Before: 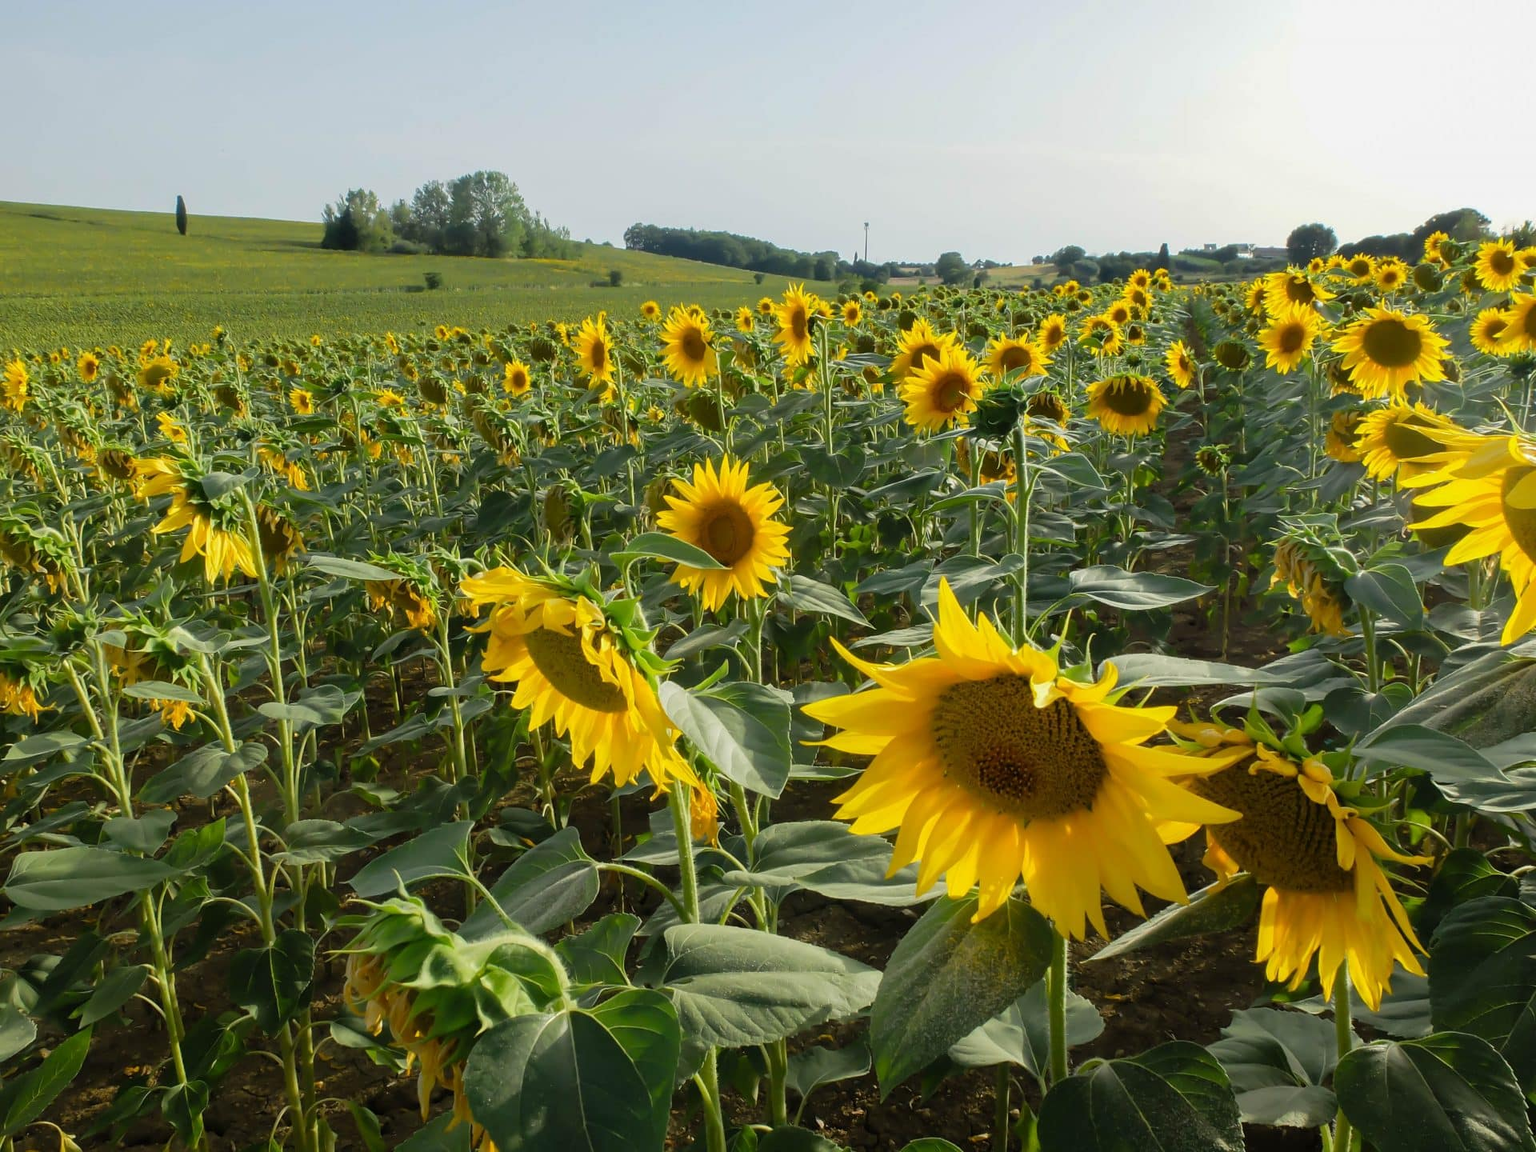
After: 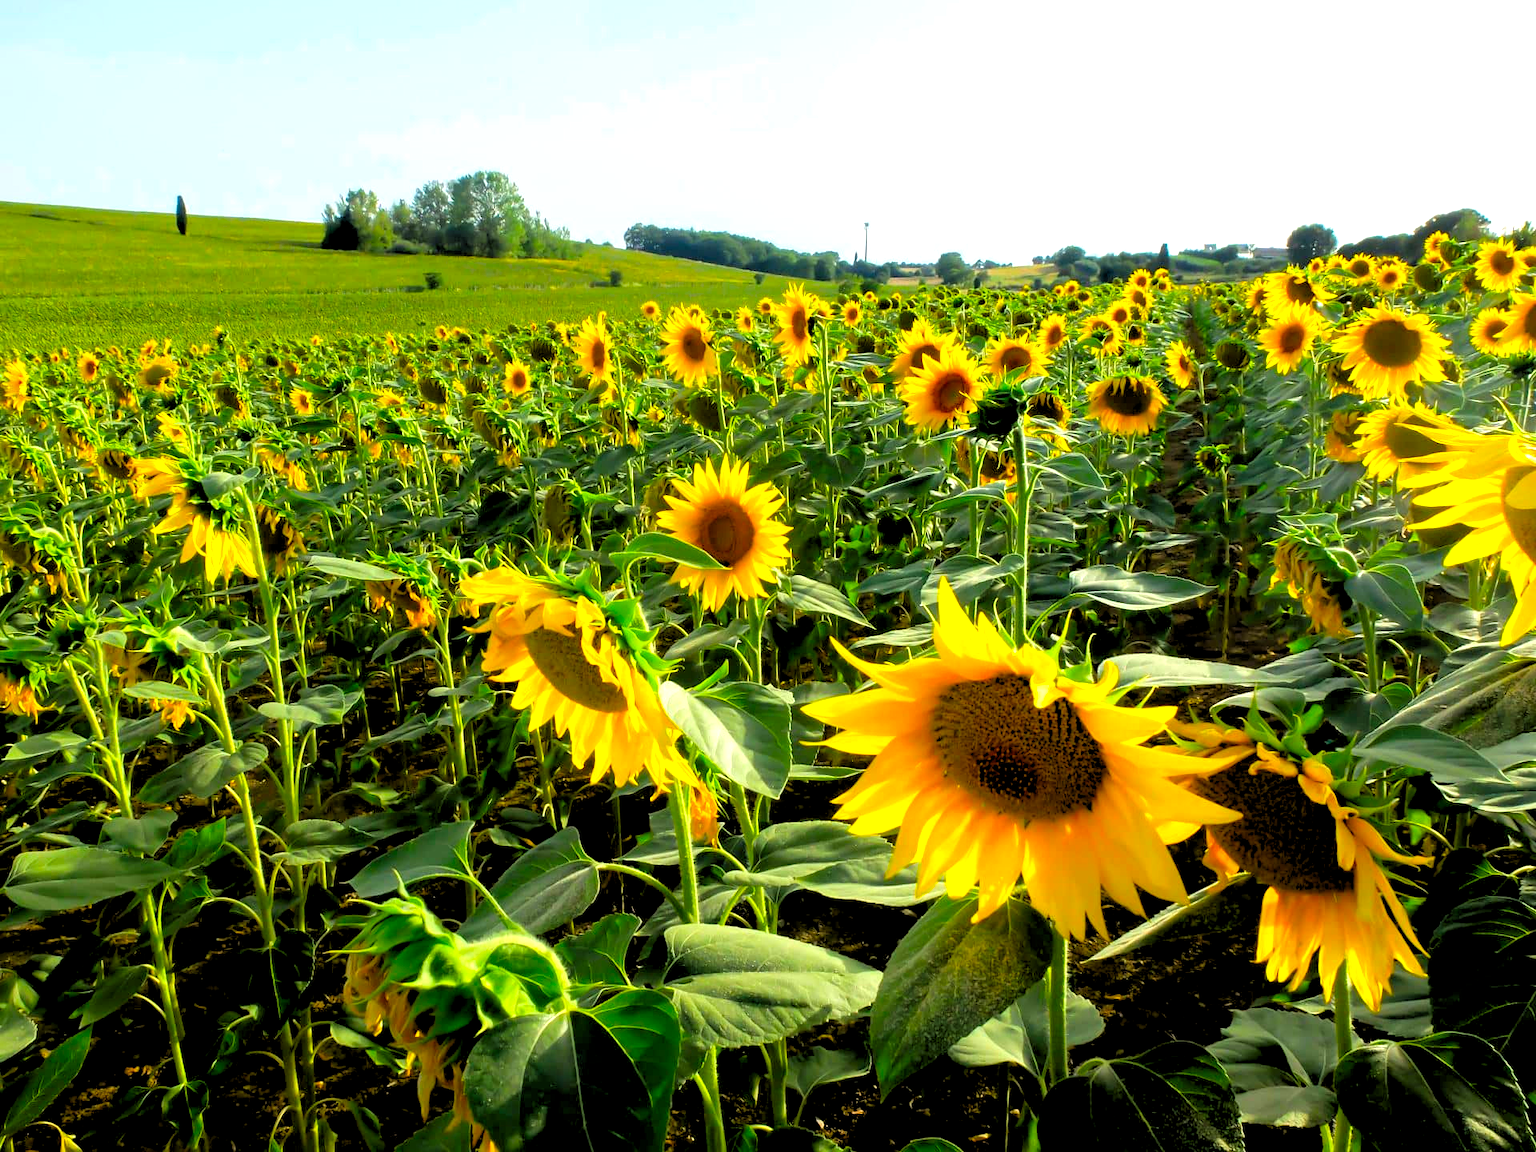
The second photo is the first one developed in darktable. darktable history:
rgb levels: levels [[0.034, 0.472, 0.904], [0, 0.5, 1], [0, 0.5, 1]]
exposure: black level correction 0, exposure 0.68 EV, compensate exposure bias true, compensate highlight preservation false
color correction: saturation 1.8
